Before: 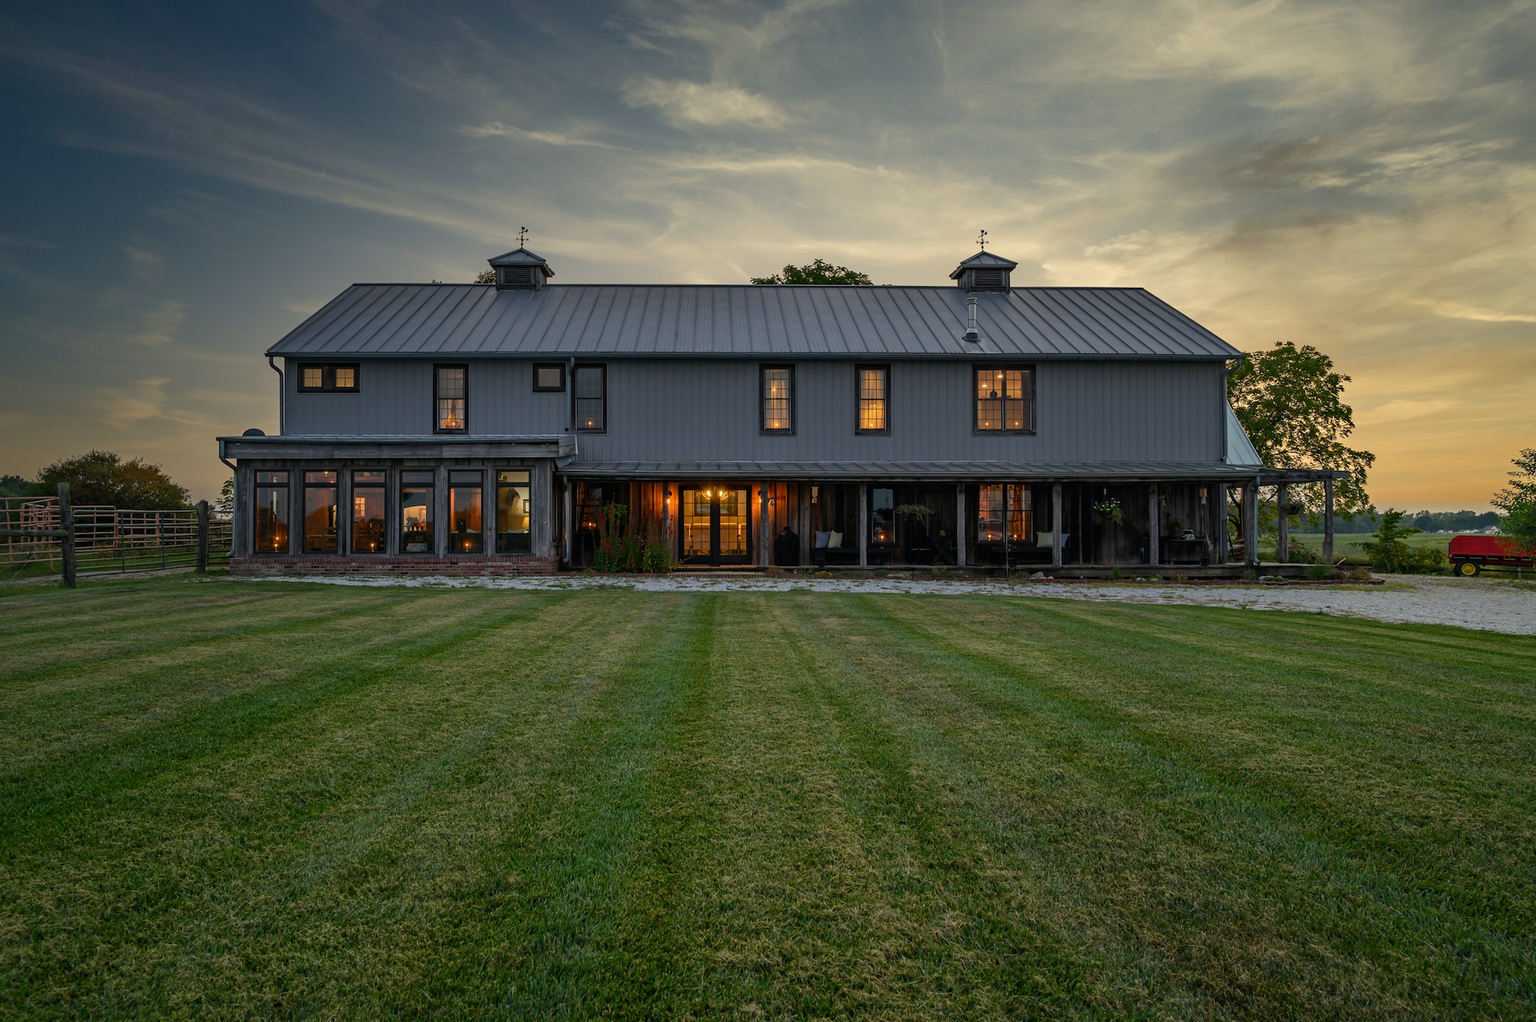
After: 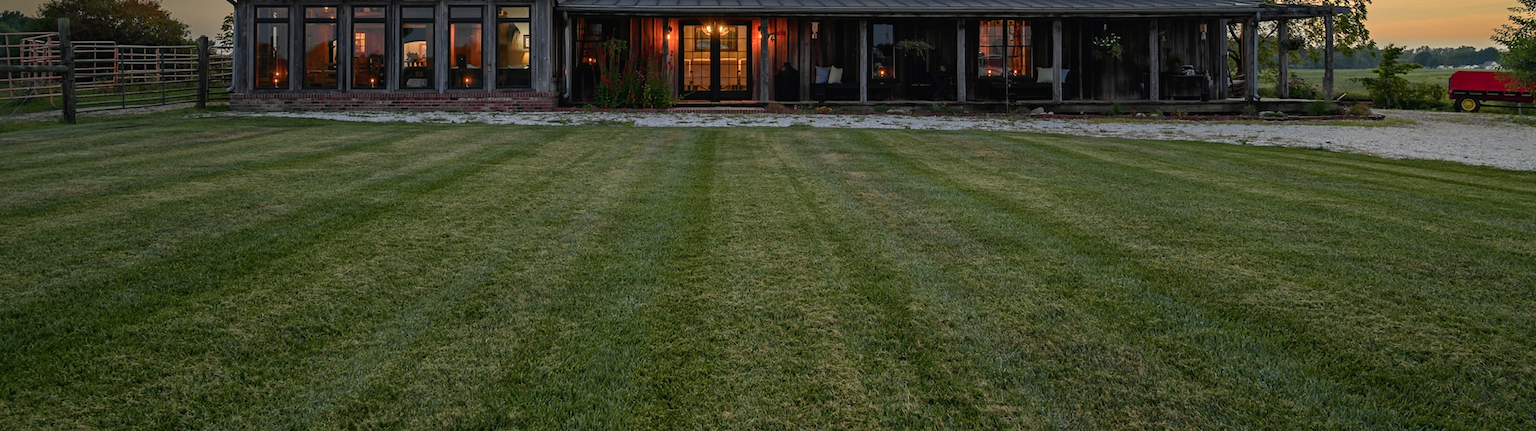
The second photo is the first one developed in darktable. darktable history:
tone curve: curves: ch0 [(0, 0.012) (0.056, 0.046) (0.218, 0.213) (0.606, 0.62) (0.82, 0.846) (1, 1)]; ch1 [(0, 0) (0.226, 0.261) (0.403, 0.437) (0.469, 0.472) (0.495, 0.499) (0.508, 0.503) (0.545, 0.555) (0.59, 0.598) (0.686, 0.728) (1, 1)]; ch2 [(0, 0) (0.269, 0.299) (0.459, 0.45) (0.498, 0.499) (0.523, 0.512) (0.568, 0.558) (0.634, 0.617) (0.698, 0.677) (0.806, 0.769) (1, 1)], color space Lab, independent channels, preserve colors none
crop: top 45.511%, bottom 12.295%
